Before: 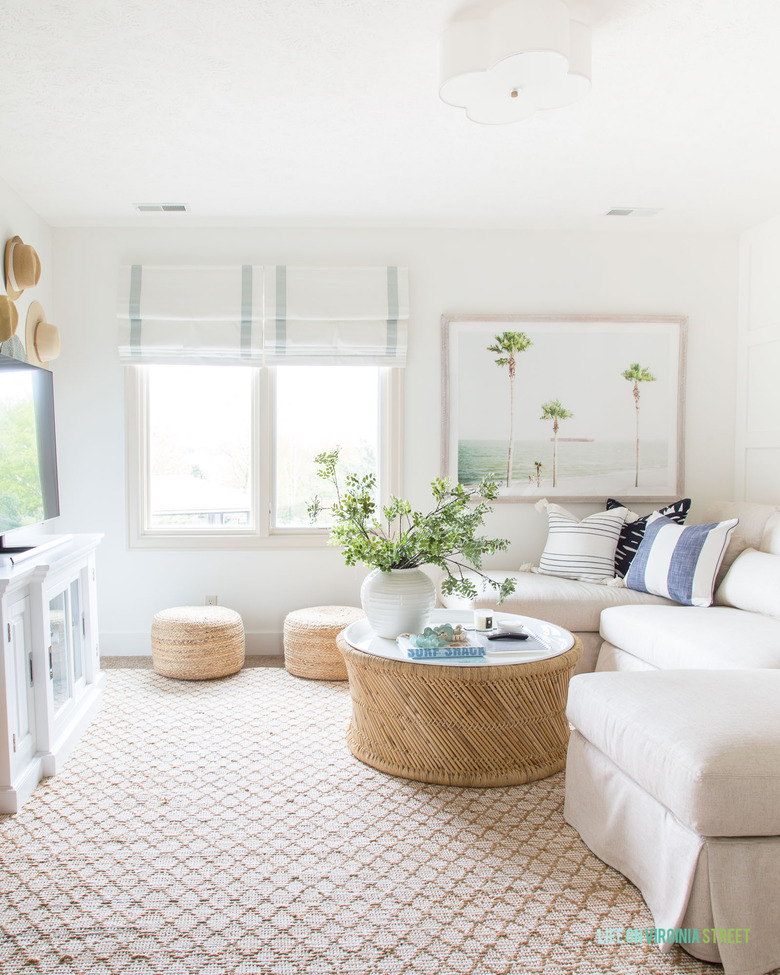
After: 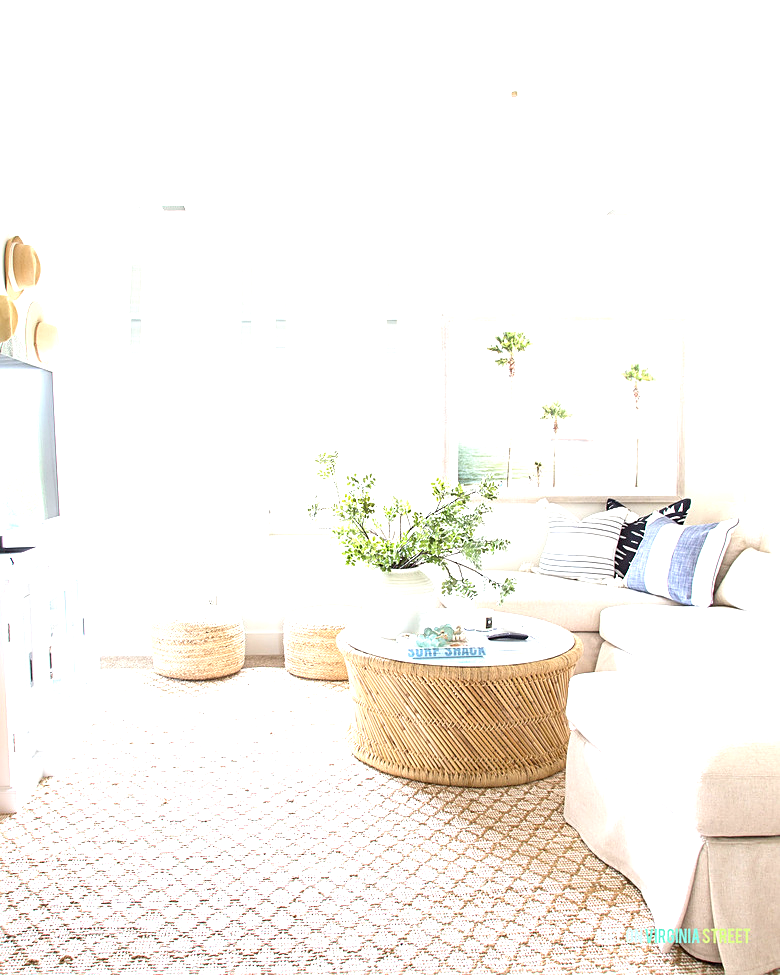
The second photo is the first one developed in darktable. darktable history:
sharpen: on, module defaults
exposure: black level correction 0, exposure 1.1 EV, compensate exposure bias true, compensate highlight preservation false
